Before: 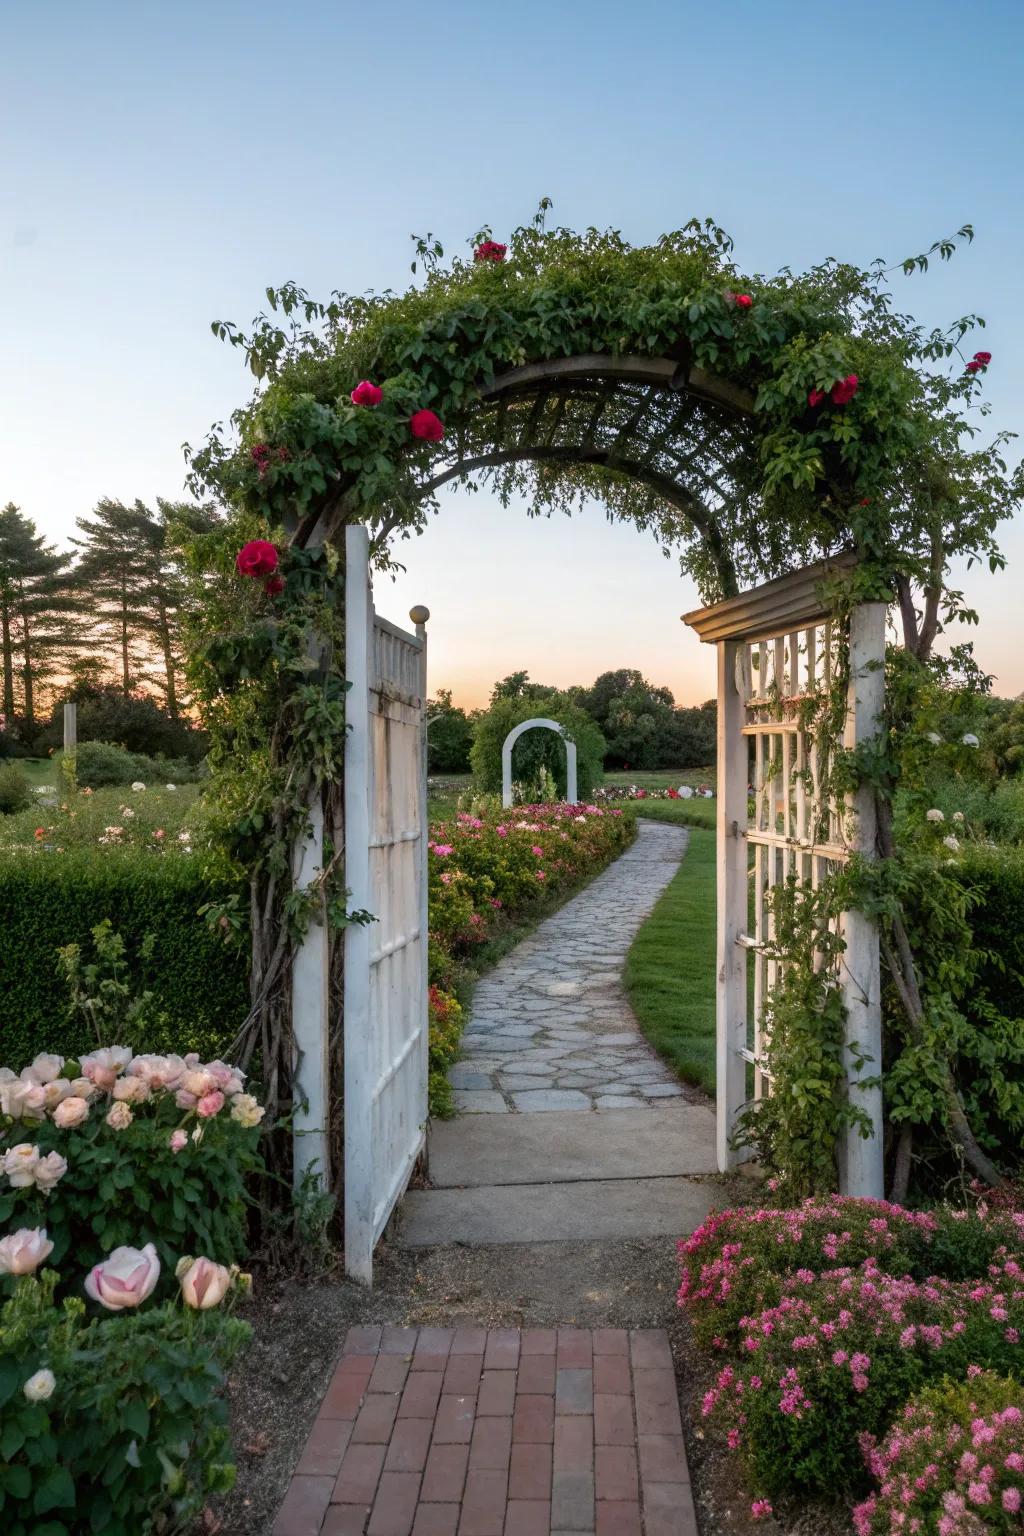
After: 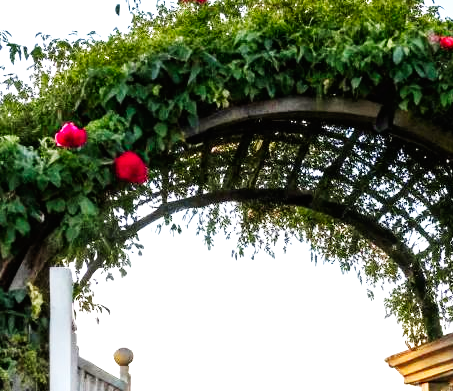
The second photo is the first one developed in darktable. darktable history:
shadows and highlights: radius 173.09, shadows 27.94, white point adjustment 3.06, highlights -68.06, soften with gaussian
base curve: curves: ch0 [(0, 0) (0.007, 0.004) (0.027, 0.03) (0.046, 0.07) (0.207, 0.54) (0.442, 0.872) (0.673, 0.972) (1, 1)], preserve colors none
crop: left 28.929%, top 16.837%, right 26.781%, bottom 57.687%
